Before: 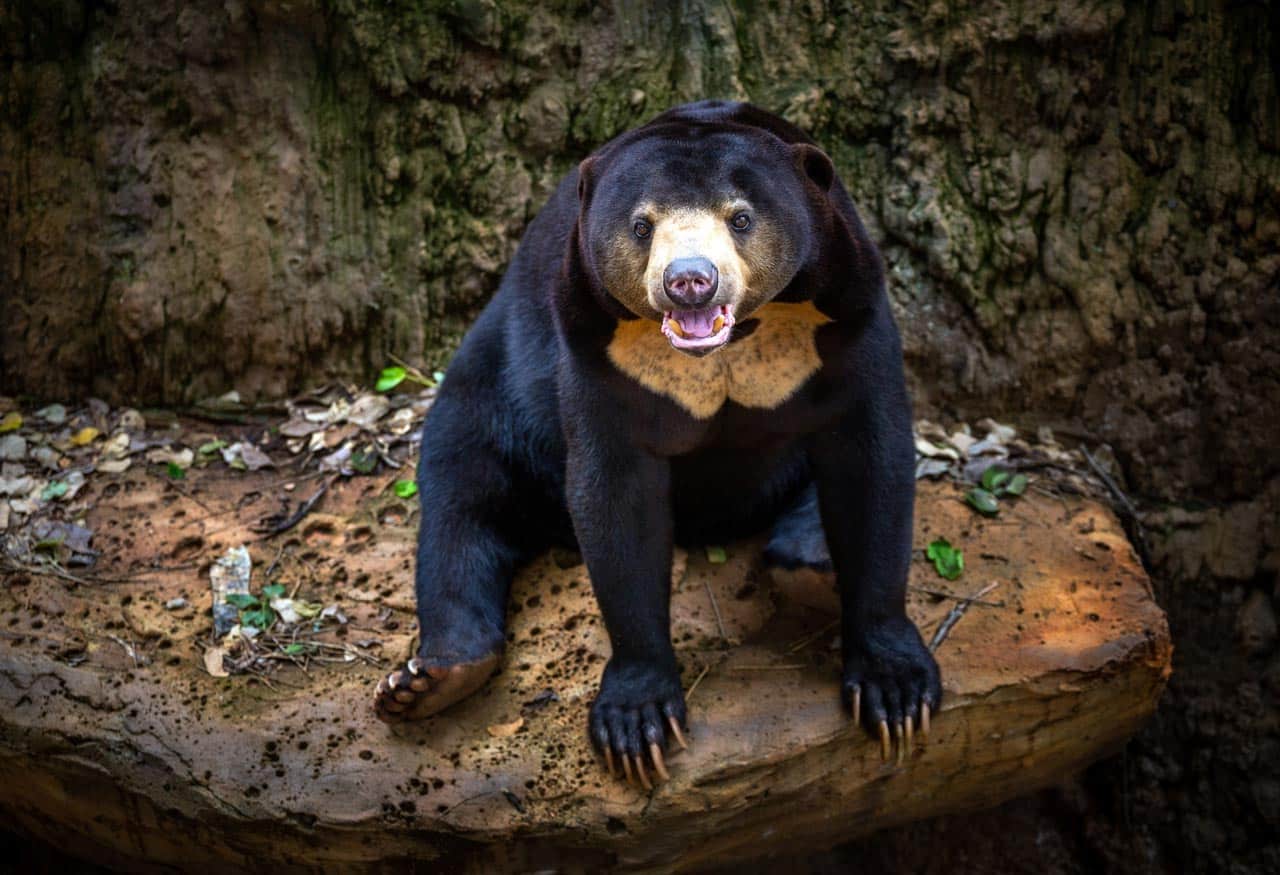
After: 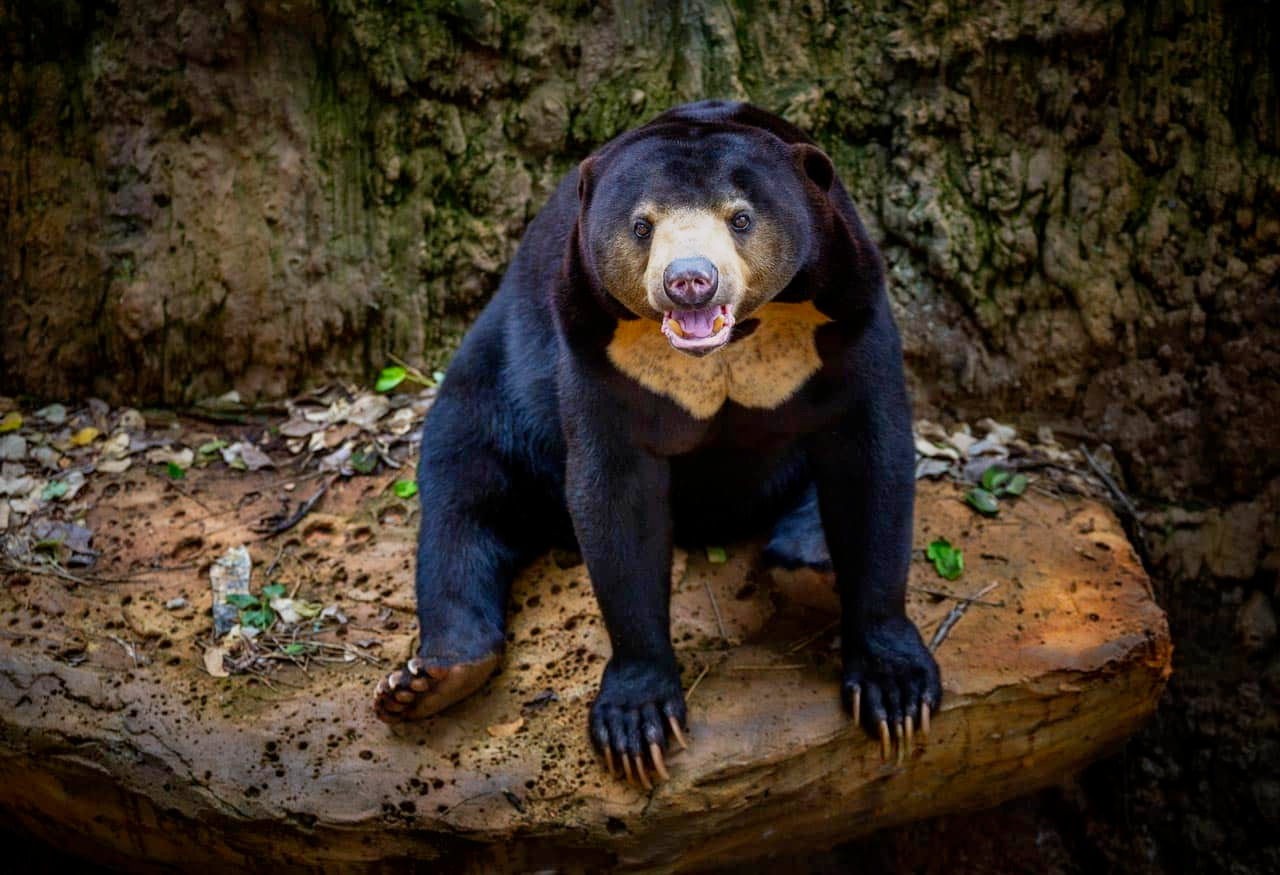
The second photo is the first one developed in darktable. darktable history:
filmic rgb: black relative exposure -16 EV, threshold -0.33 EV, transition 3.19 EV, structure ↔ texture 100%, target black luminance 0%, hardness 7.57, latitude 72.96%, contrast 0.908, highlights saturation mix 10%, shadows ↔ highlights balance -0.38%, add noise in highlights 0, preserve chrominance no, color science v4 (2020), iterations of high-quality reconstruction 10, enable highlight reconstruction true
